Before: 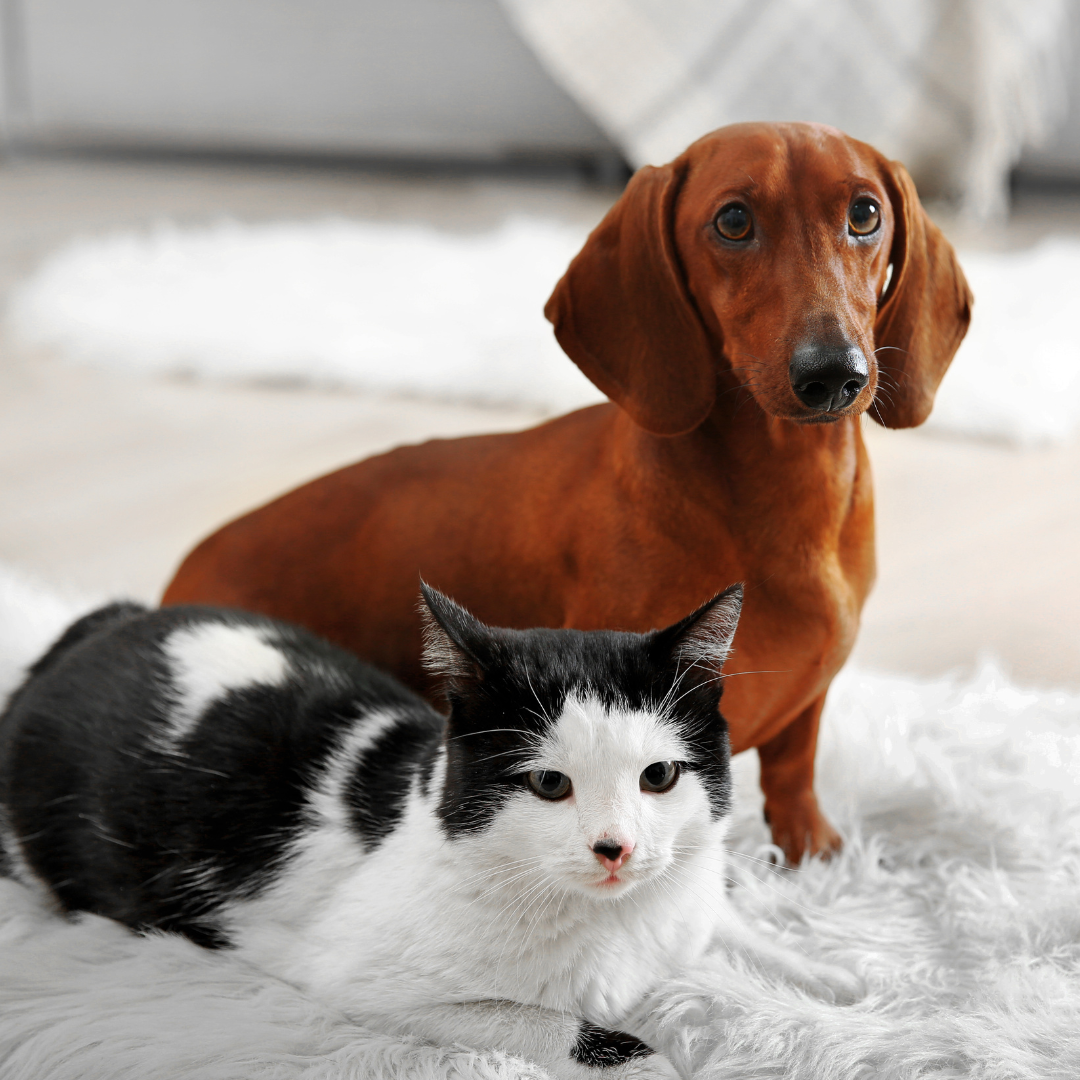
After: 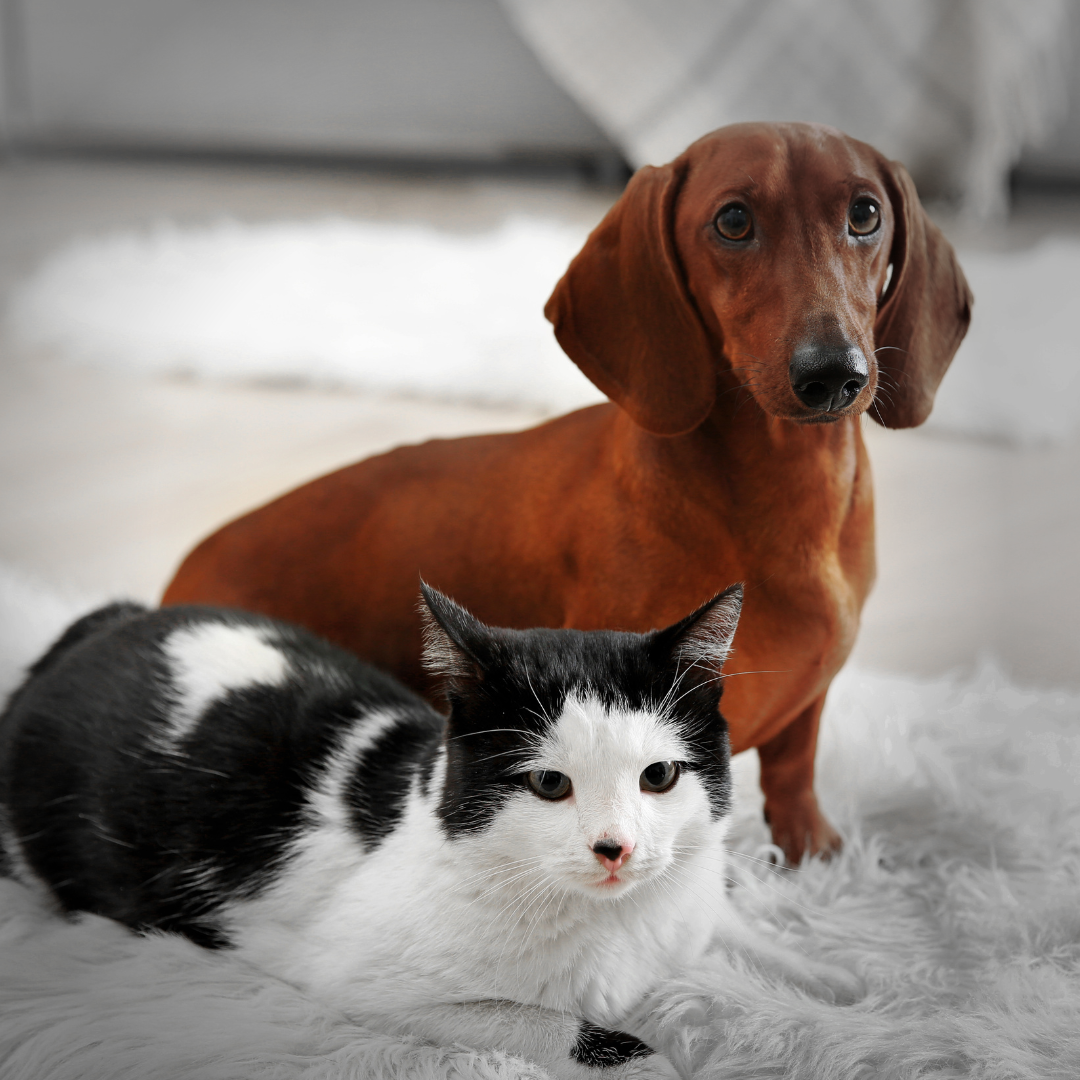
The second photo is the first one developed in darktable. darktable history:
vignetting: fall-off start 64.6%, center (-0.148, 0.014), width/height ratio 0.882, unbound false
